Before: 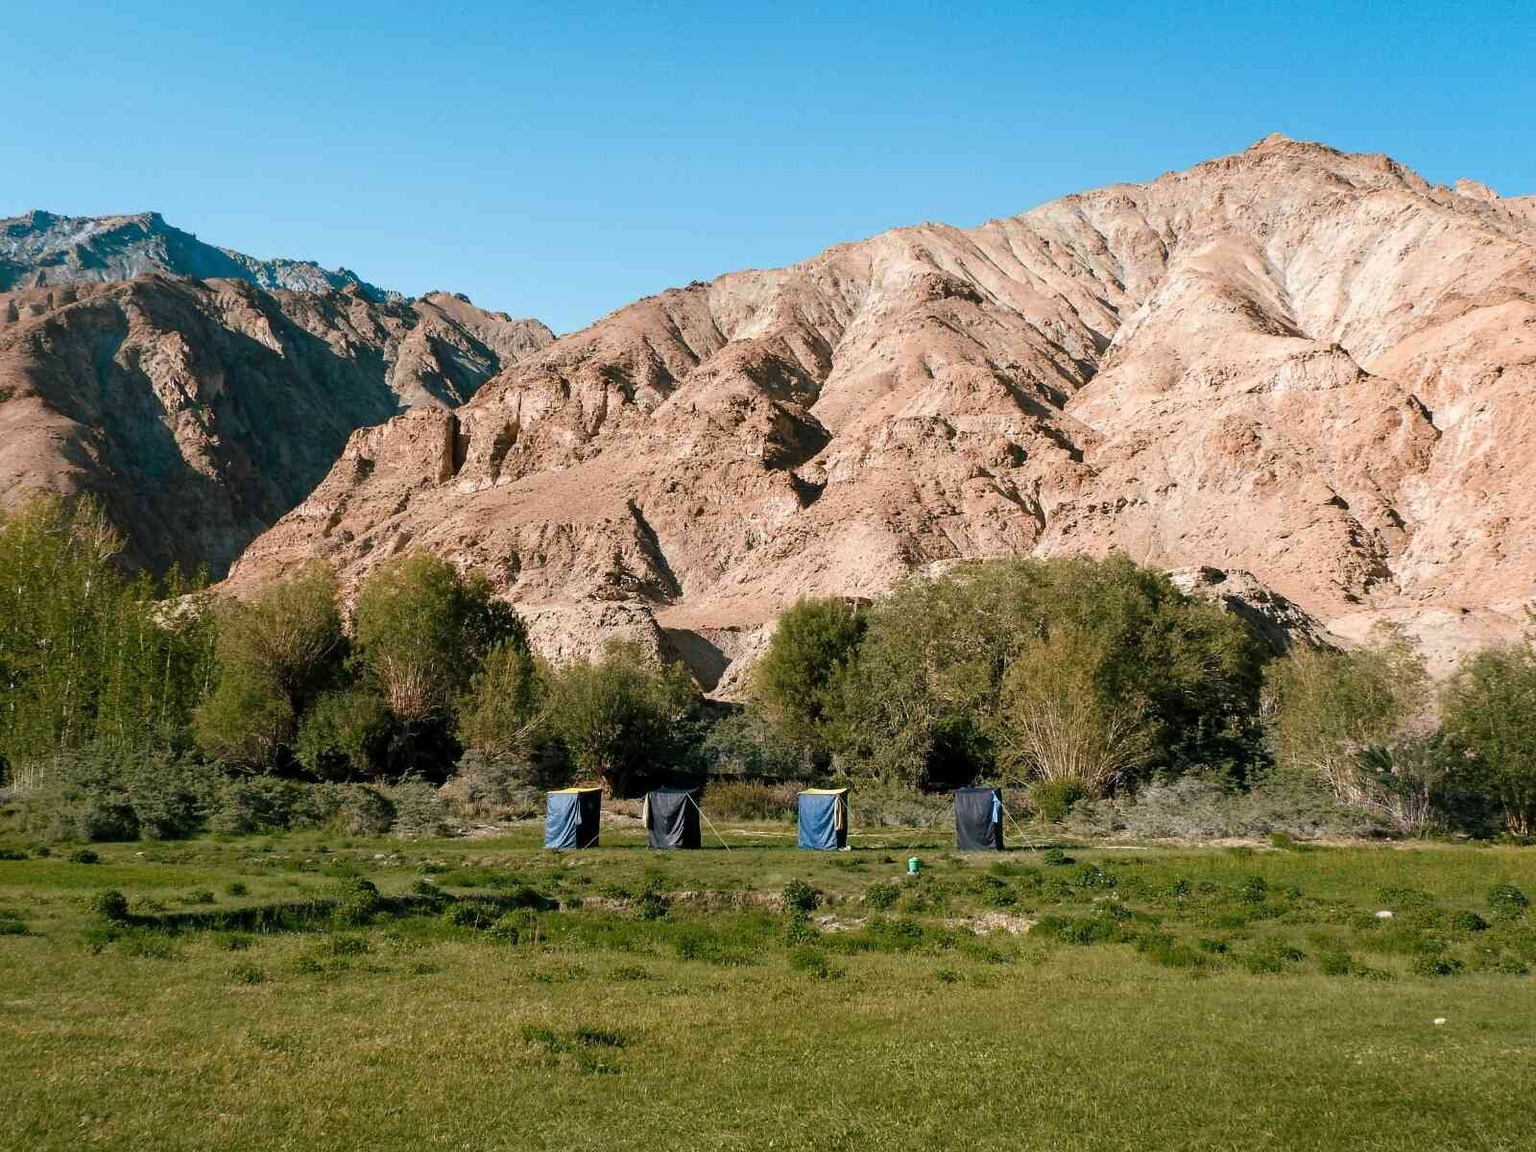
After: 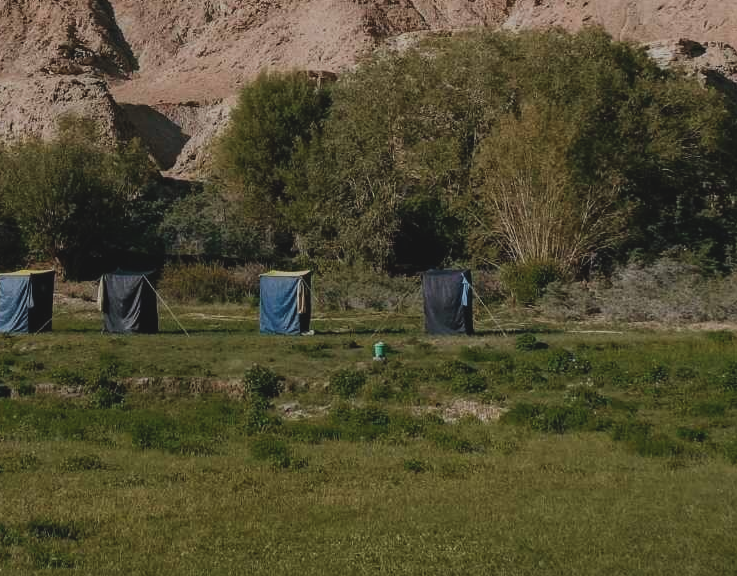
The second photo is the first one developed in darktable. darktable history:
crop: left 35.794%, top 45.95%, right 18.084%, bottom 5.976%
exposure: black level correction -0.017, exposure -1.086 EV, compensate exposure bias true, compensate highlight preservation false
